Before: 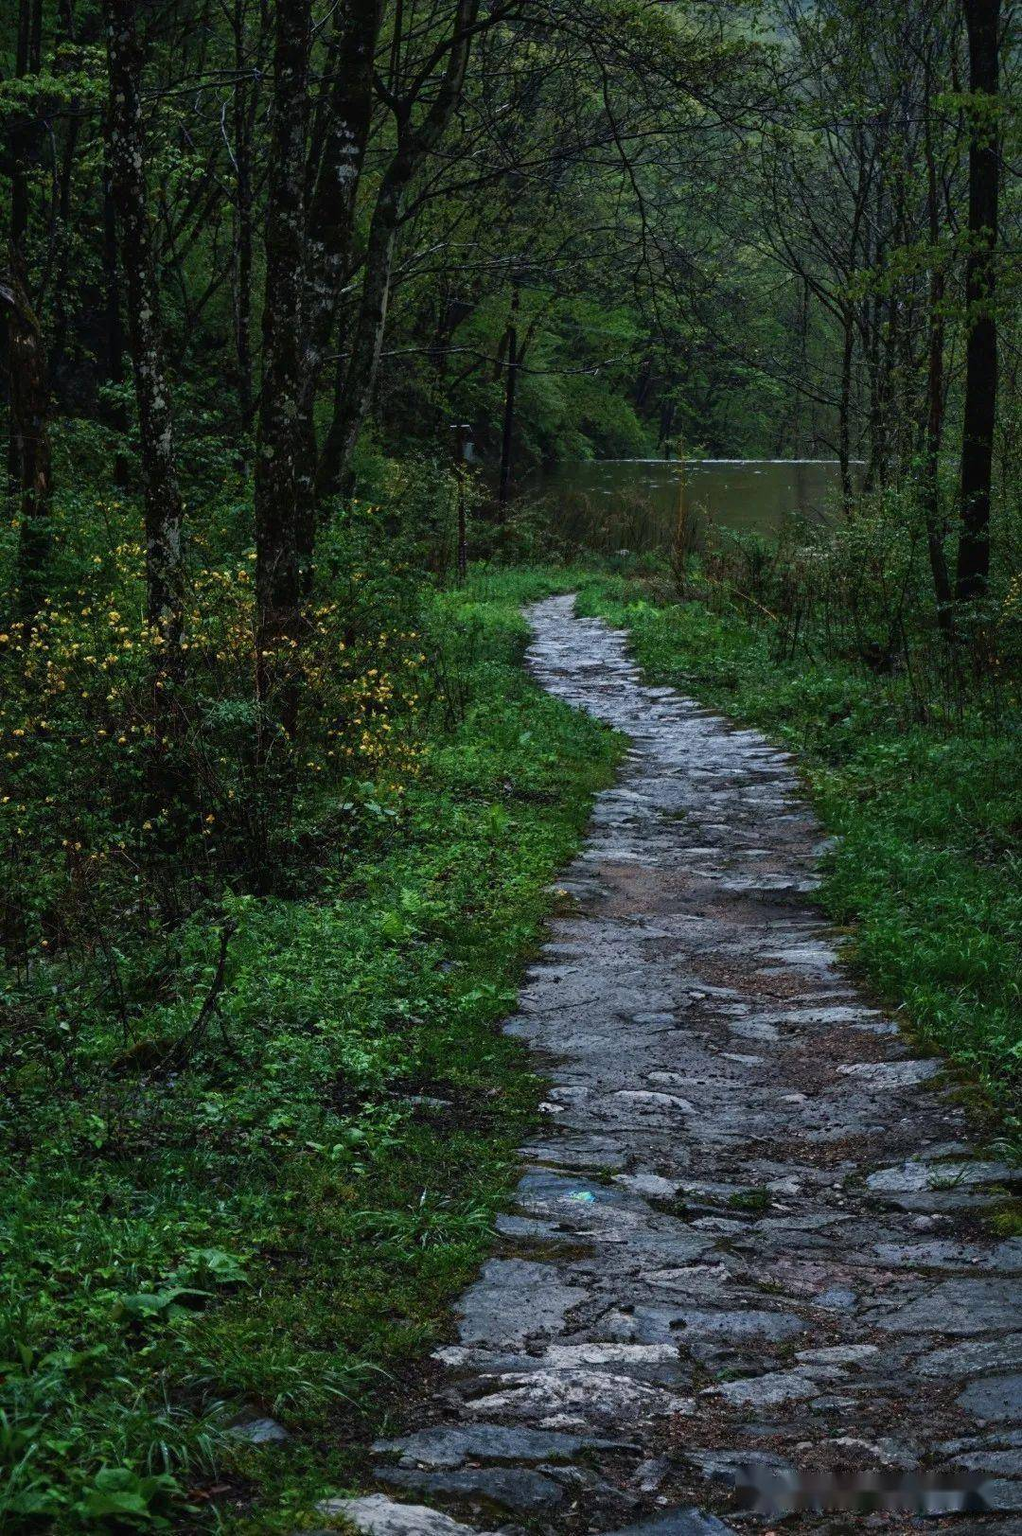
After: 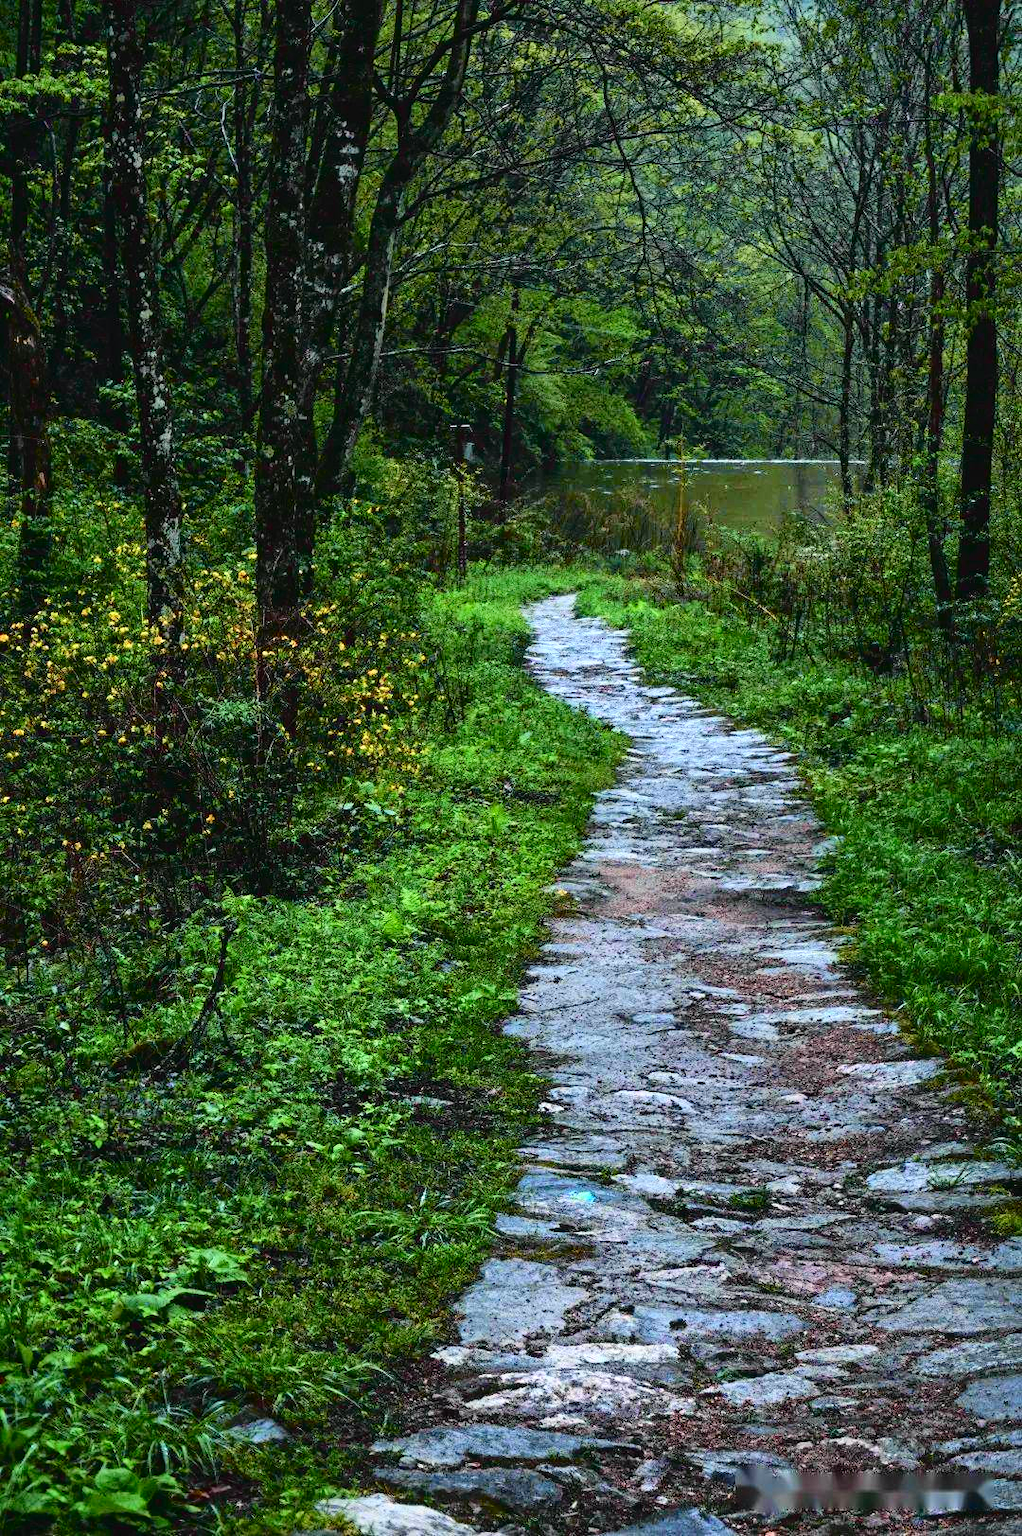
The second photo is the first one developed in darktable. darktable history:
tone equalizer: on, module defaults
exposure: exposure 0.74 EV, compensate highlight preservation false
tone curve: curves: ch0 [(0, 0.014) (0.12, 0.096) (0.386, 0.49) (0.54, 0.684) (0.751, 0.855) (0.89, 0.943) (0.998, 0.989)]; ch1 [(0, 0) (0.133, 0.099) (0.437, 0.41) (0.5, 0.5) (0.517, 0.536) (0.548, 0.575) (0.582, 0.639) (0.627, 0.692) (0.836, 0.868) (1, 1)]; ch2 [(0, 0) (0.374, 0.341) (0.456, 0.443) (0.478, 0.49) (0.501, 0.5) (0.528, 0.538) (0.55, 0.6) (0.572, 0.633) (0.702, 0.775) (1, 1)], color space Lab, independent channels, preserve colors none
